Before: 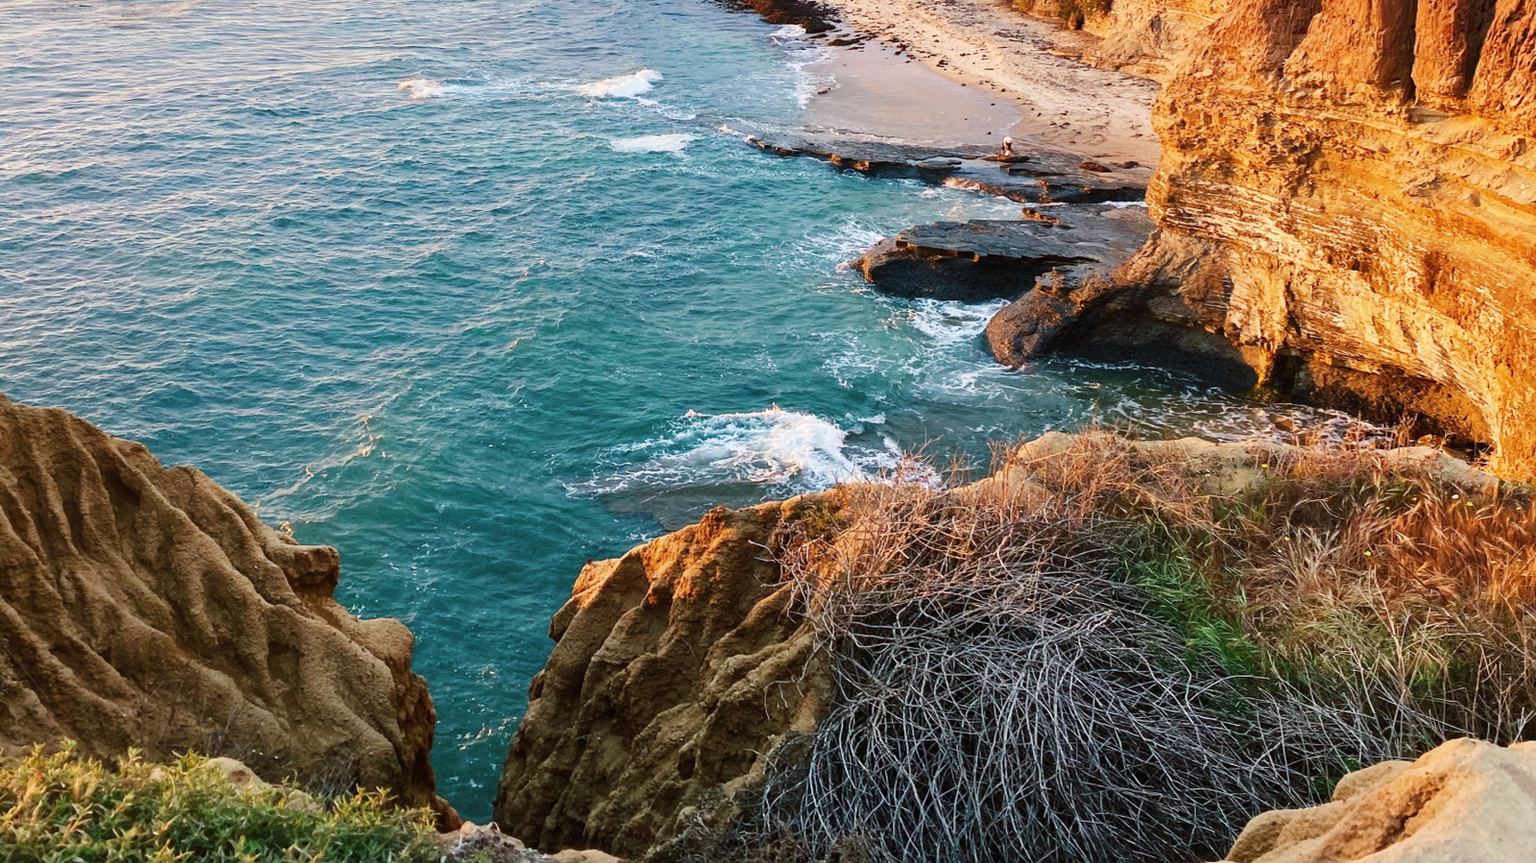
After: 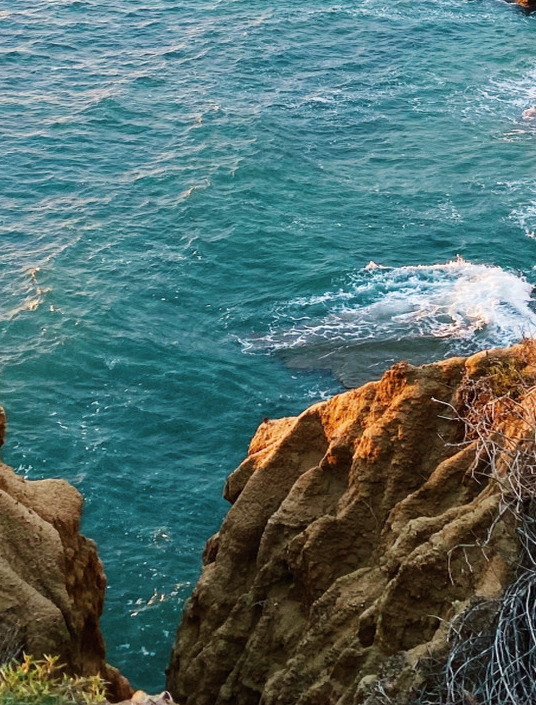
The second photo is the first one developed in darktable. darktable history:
crop and rotate: left 21.77%, top 18.528%, right 44.676%, bottom 2.997%
white balance: red 1, blue 1
